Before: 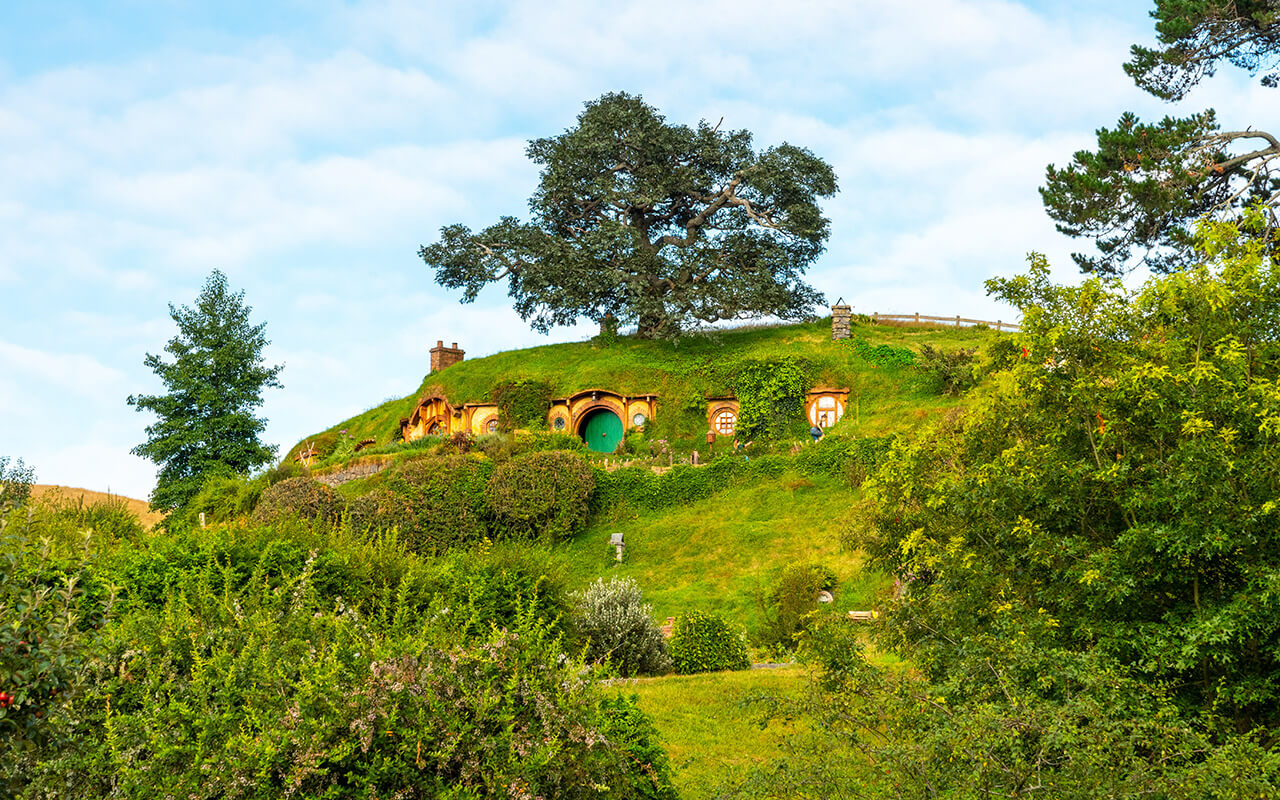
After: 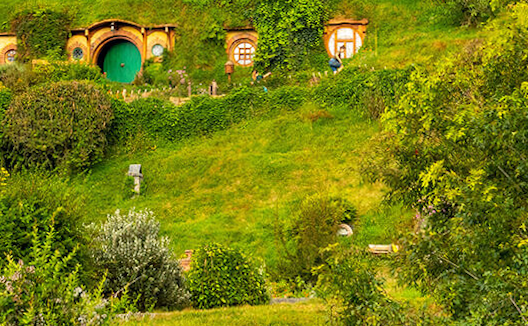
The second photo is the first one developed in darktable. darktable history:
crop: left 37.221%, top 45.169%, right 20.63%, bottom 13.777%
rotate and perspective: rotation 0.226°, lens shift (vertical) -0.042, crop left 0.023, crop right 0.982, crop top 0.006, crop bottom 0.994
